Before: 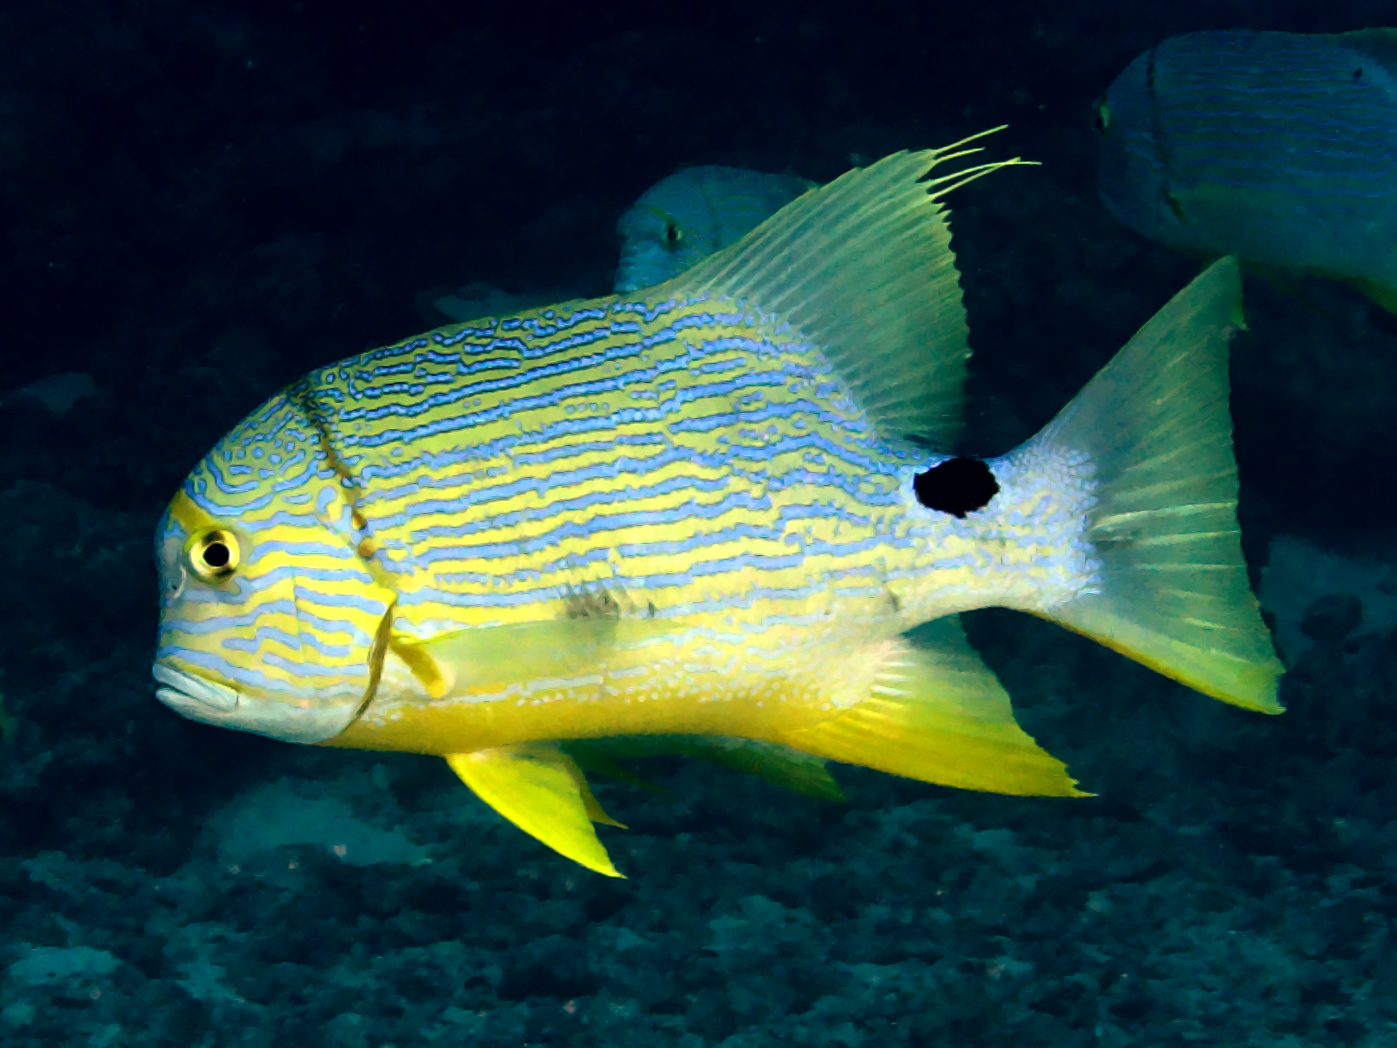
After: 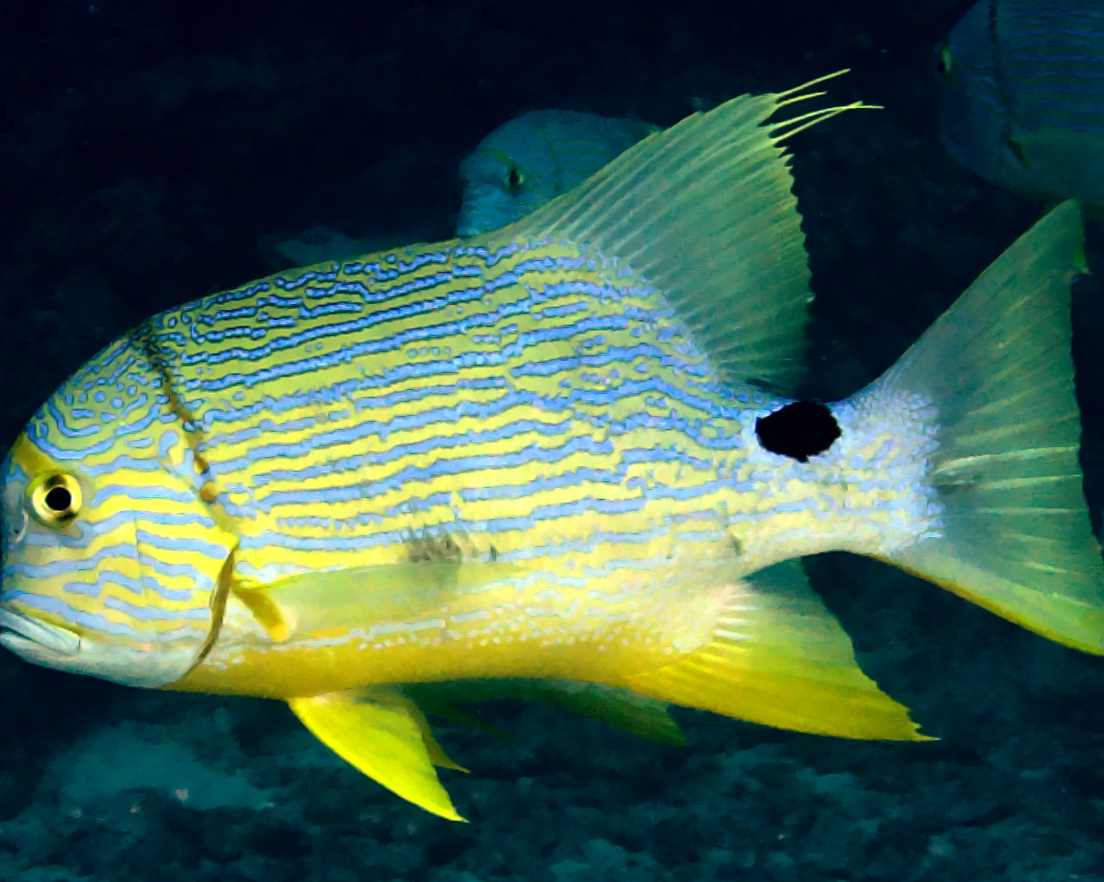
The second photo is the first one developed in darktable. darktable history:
crop: left 11.349%, top 5.402%, right 9.602%, bottom 10.377%
